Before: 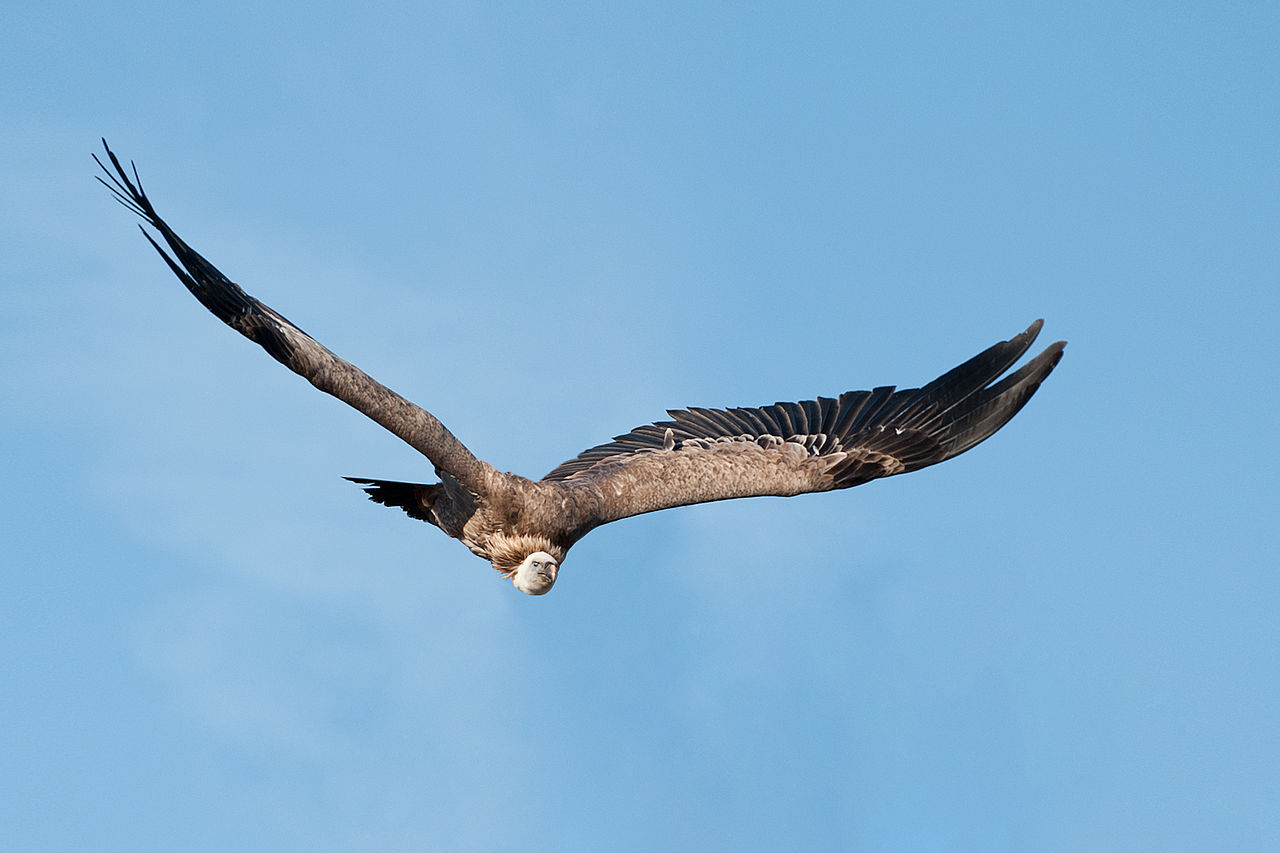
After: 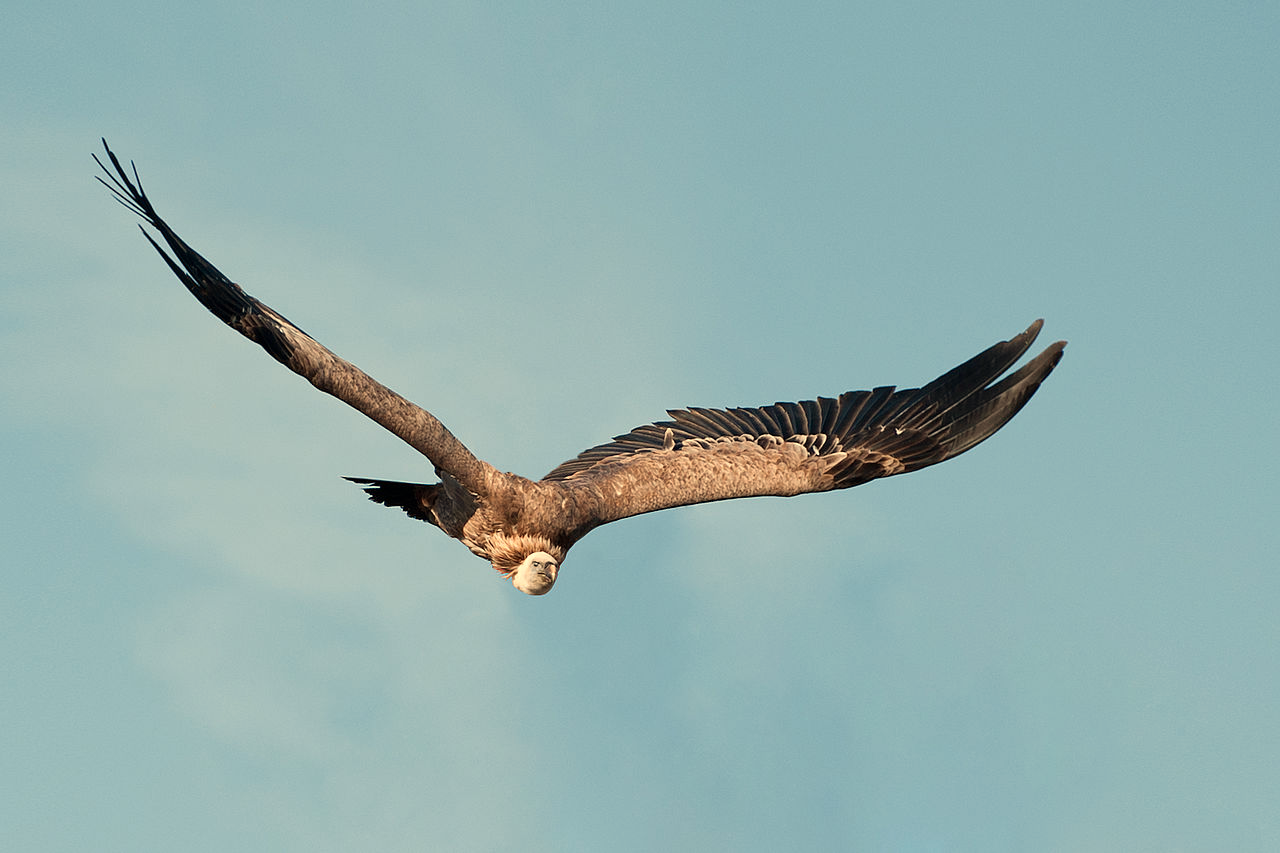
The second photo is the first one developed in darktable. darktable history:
white balance: red 1.123, blue 0.83
